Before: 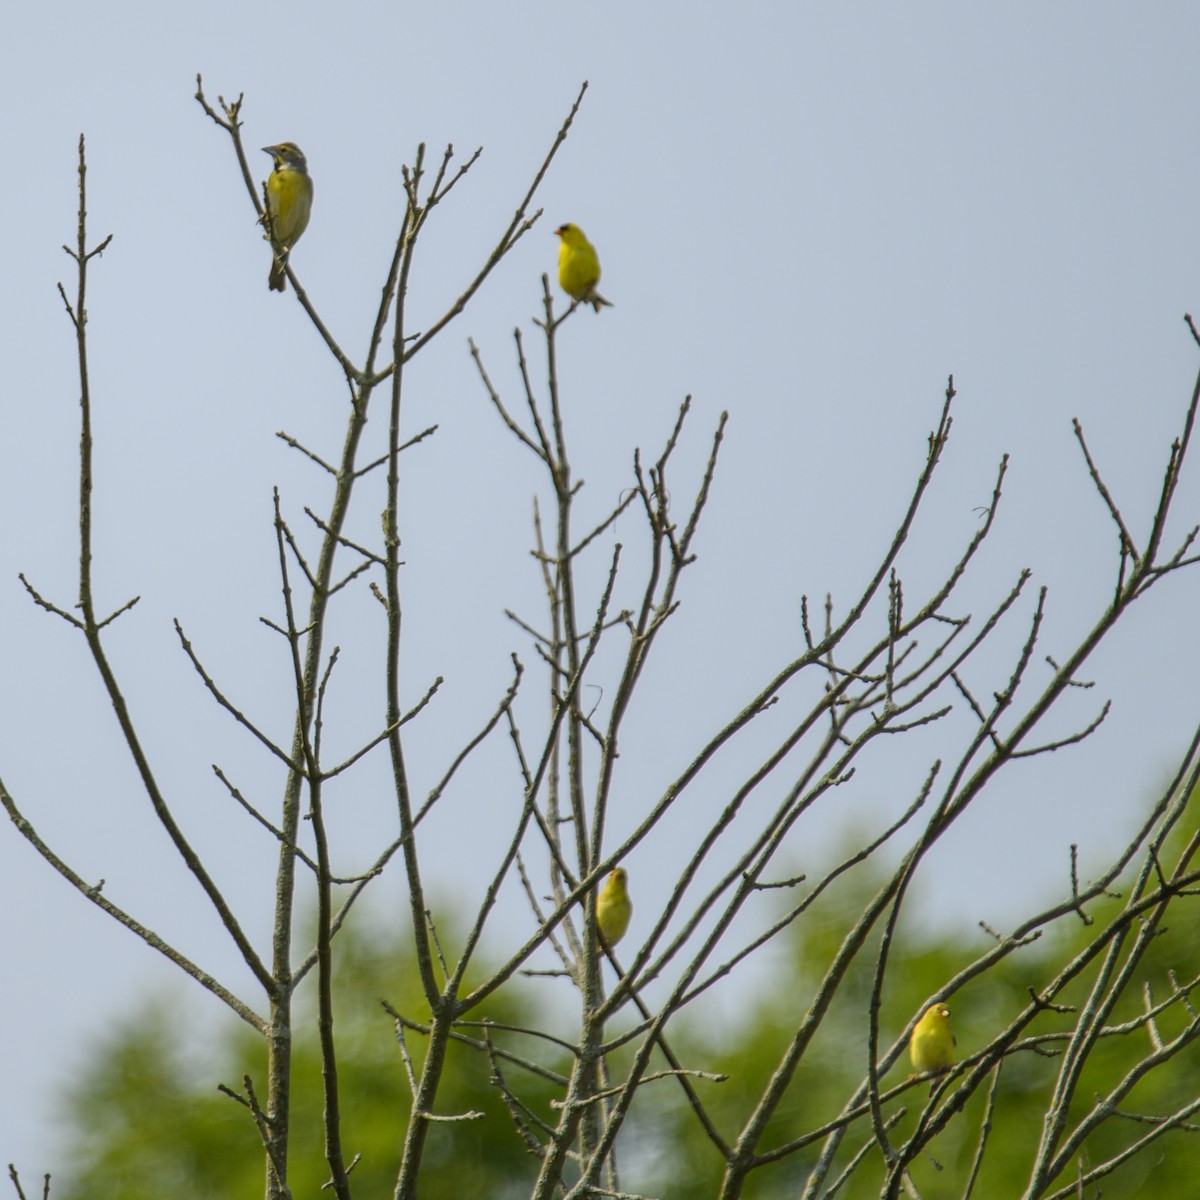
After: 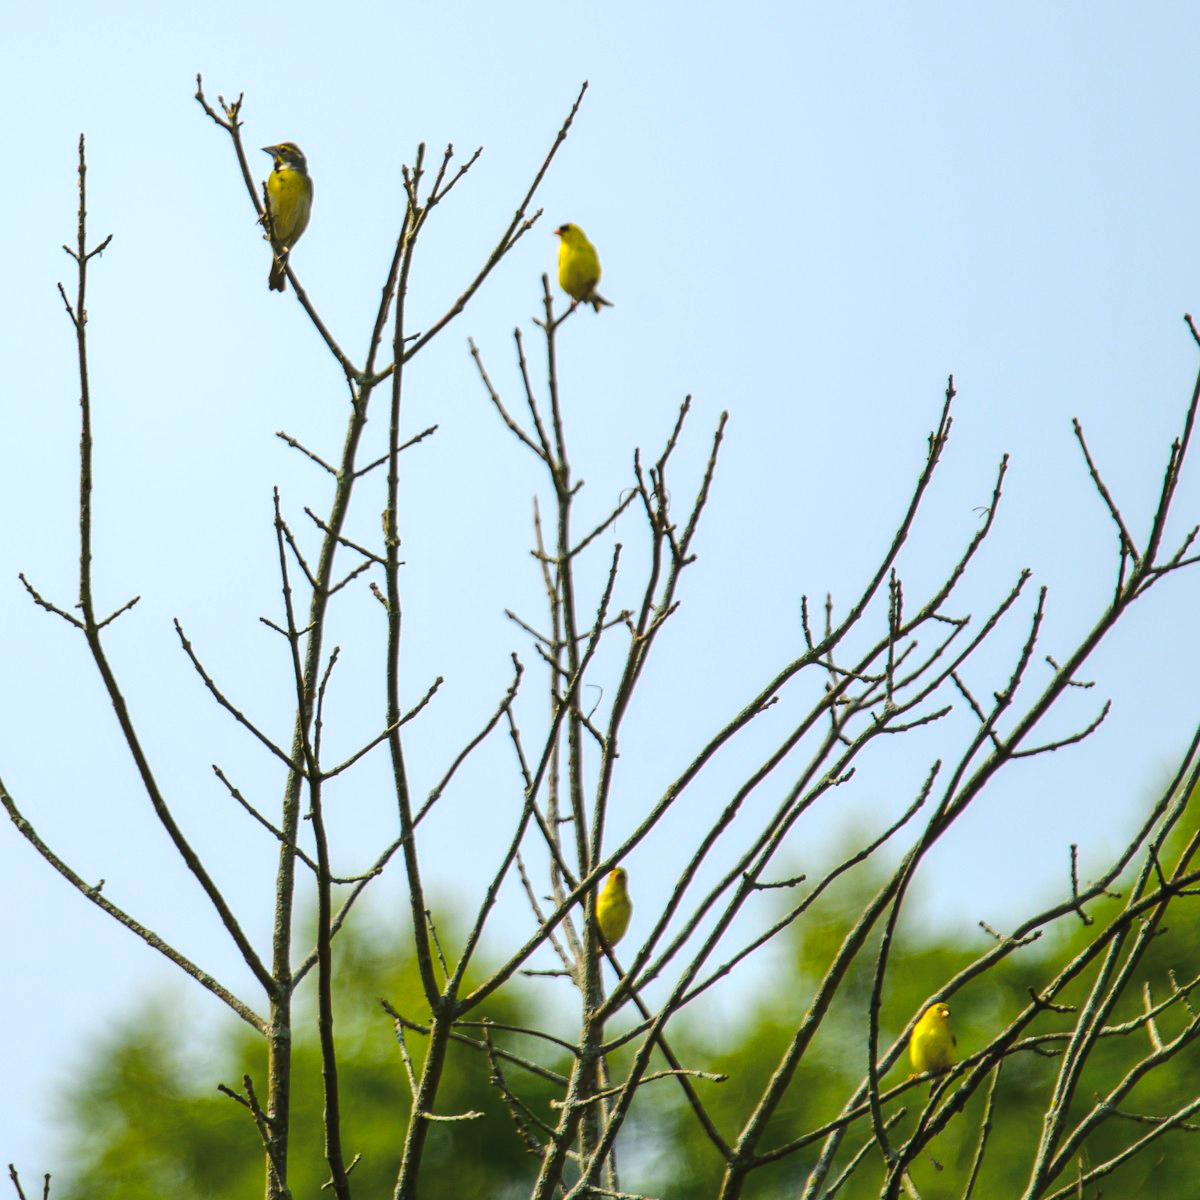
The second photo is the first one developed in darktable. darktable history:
tone equalizer: on, module defaults
levels: mode automatic
color balance rgb: global offset › luminance 0.71%, perceptual saturation grading › global saturation -11.5%, perceptual brilliance grading › highlights 17.77%, perceptual brilliance grading › mid-tones 31.71%, perceptual brilliance grading › shadows -31.01%, global vibrance 50%
